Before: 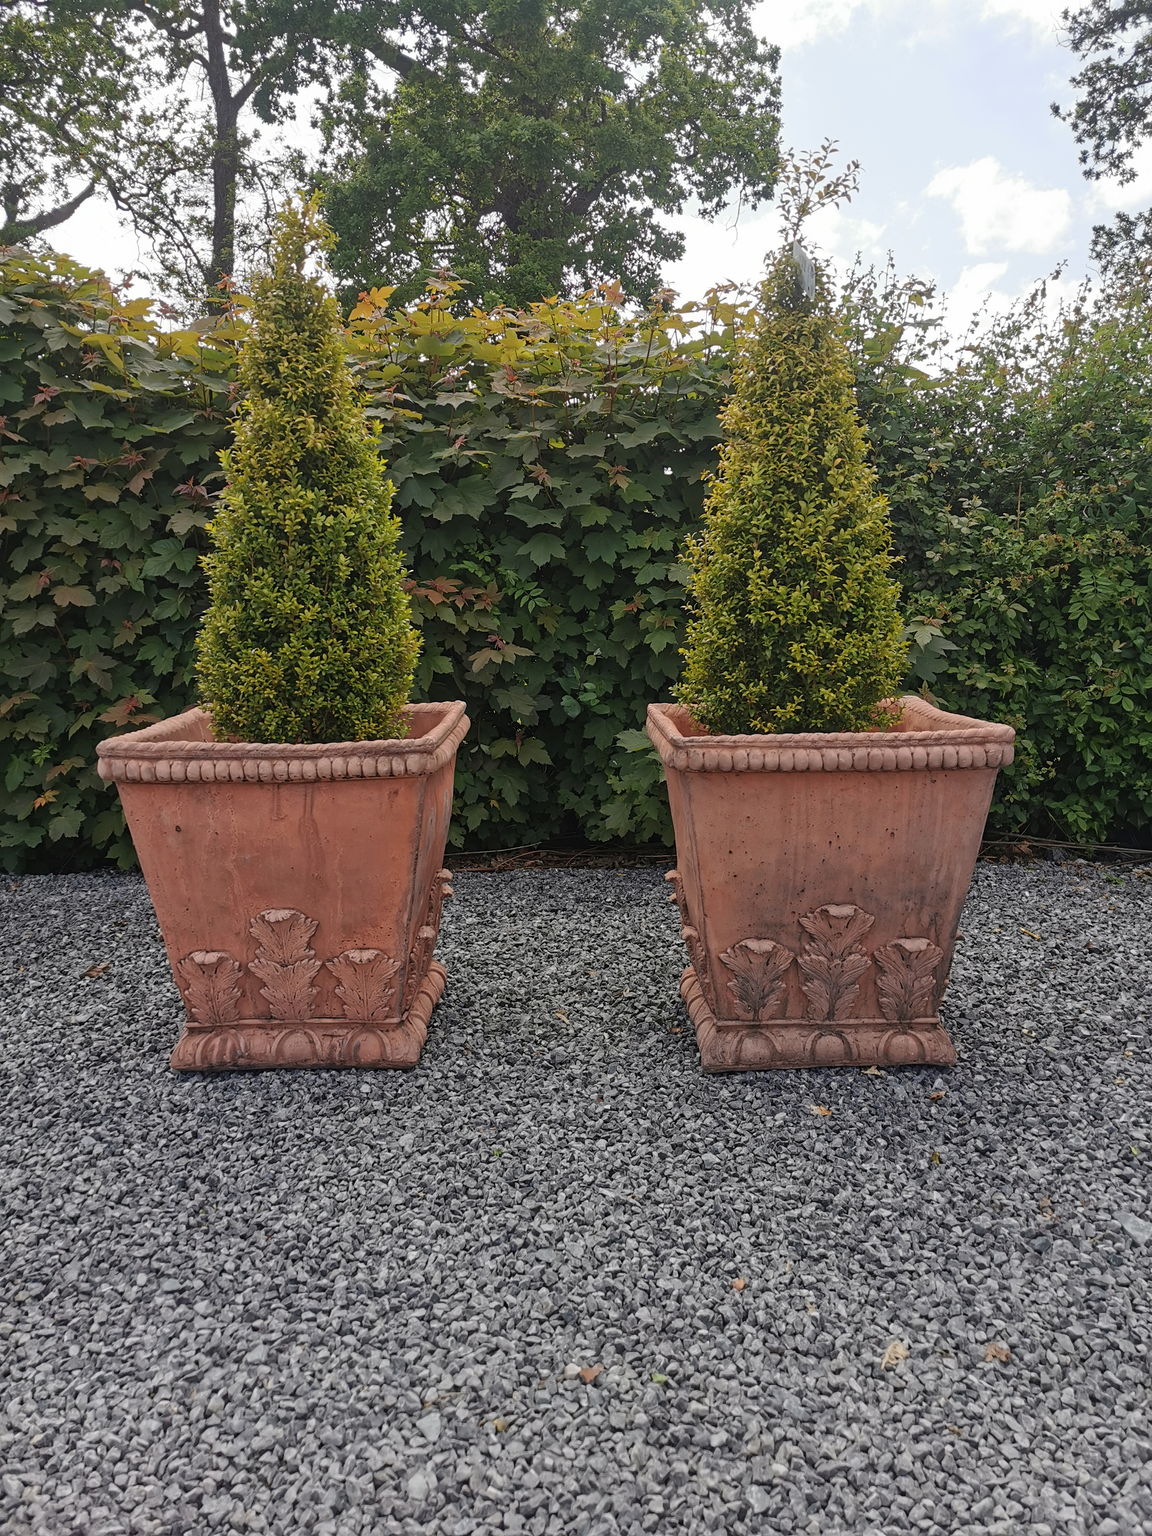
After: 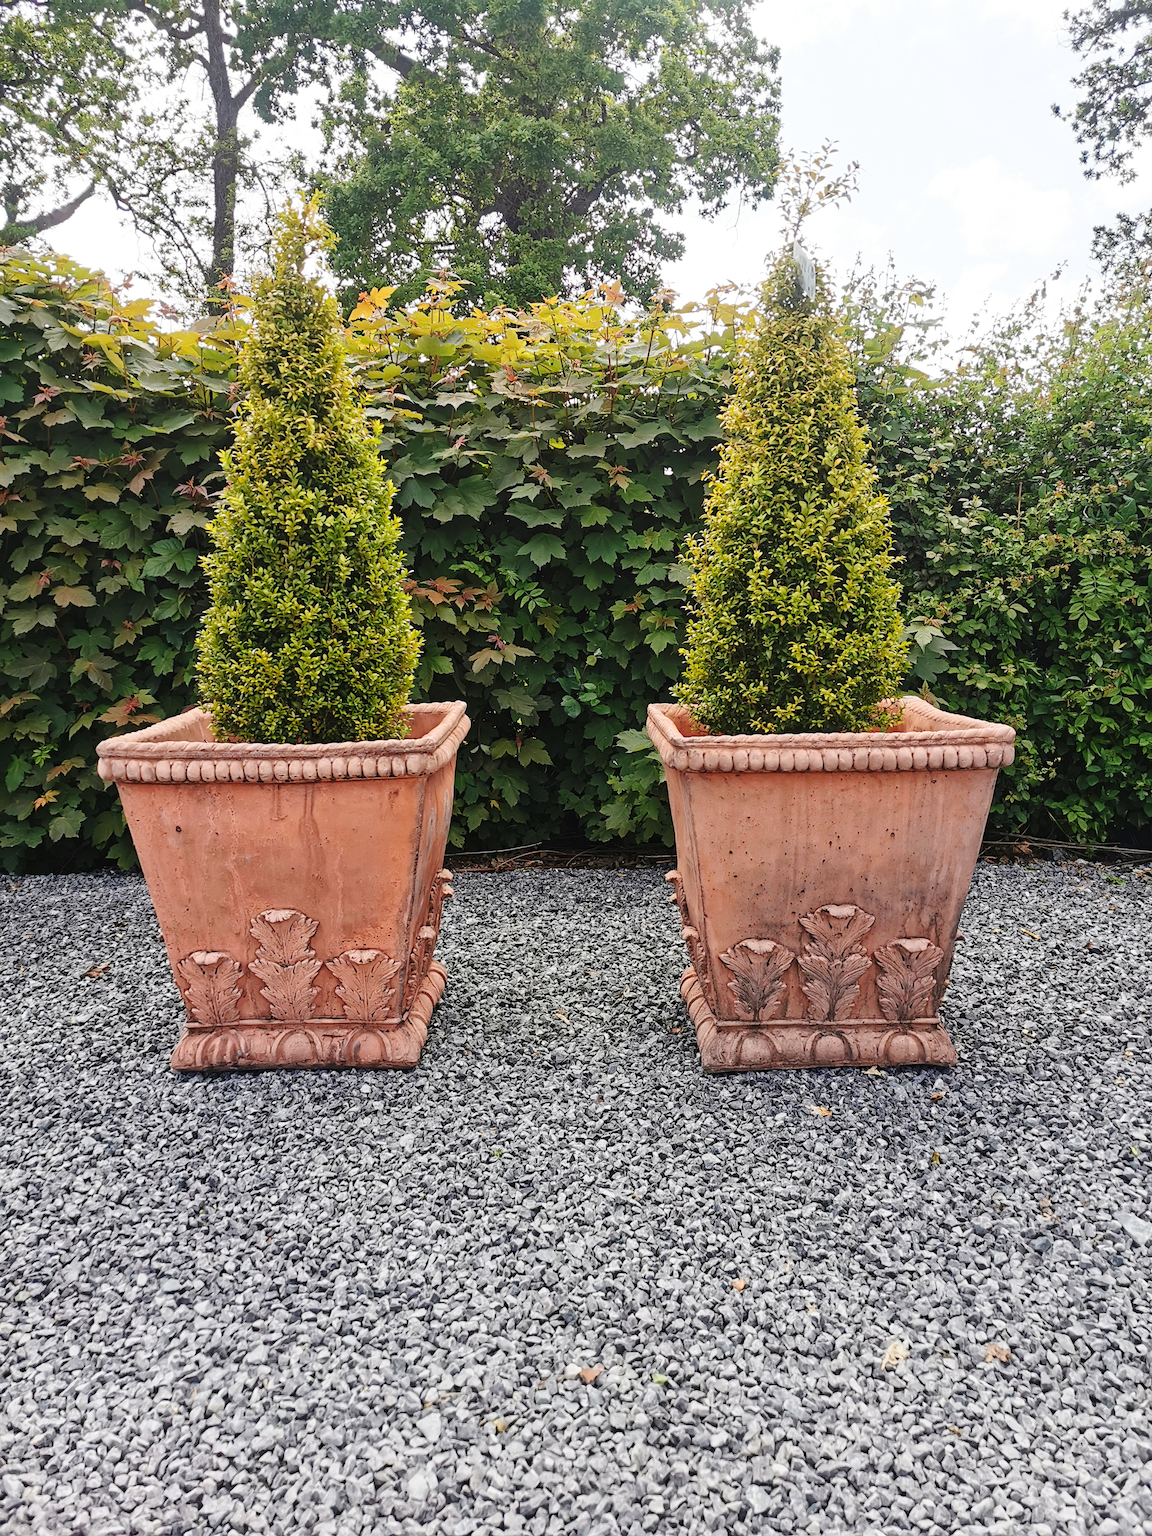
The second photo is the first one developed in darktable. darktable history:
base curve: curves: ch0 [(0, 0) (0.028, 0.03) (0.121, 0.232) (0.46, 0.748) (0.859, 0.968) (1, 1)], preserve colors none
contrast brightness saturation: contrast 0.098, brightness 0.014, saturation 0.019
